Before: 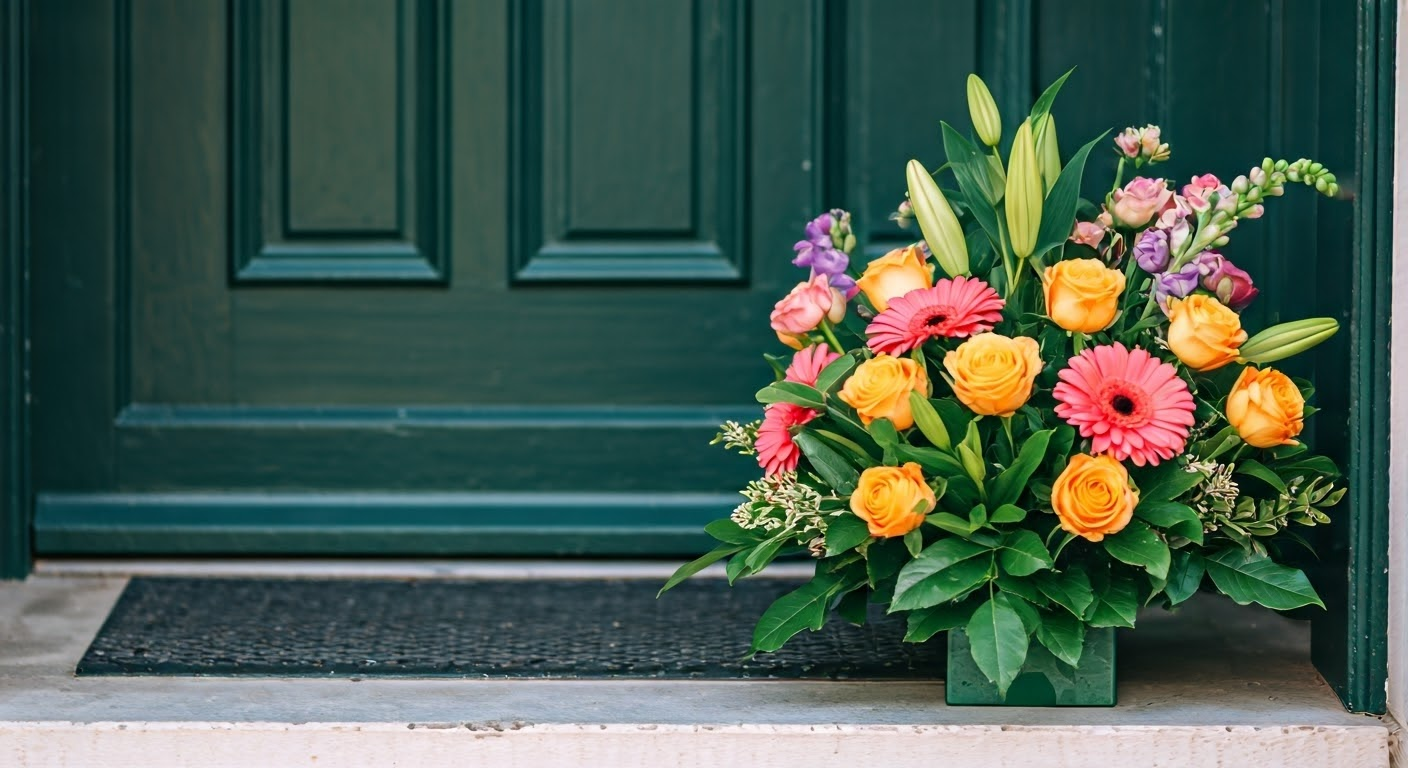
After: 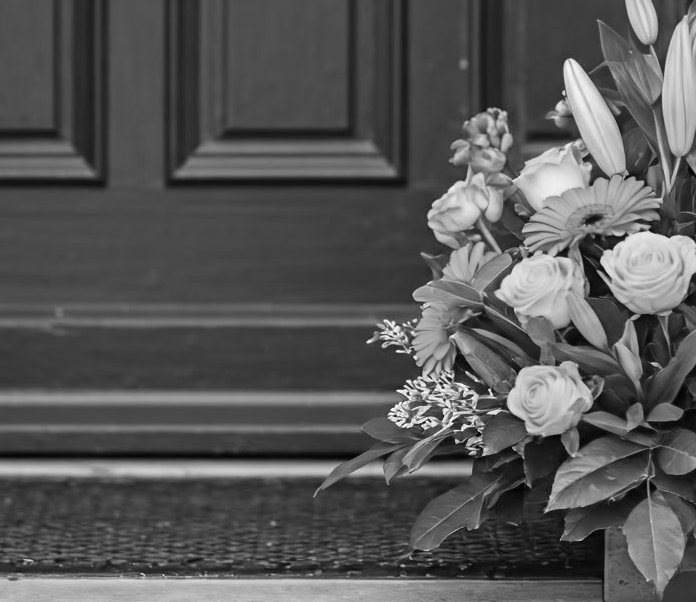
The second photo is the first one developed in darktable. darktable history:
crop and rotate: angle 0.02°, left 24.353%, top 13.219%, right 26.156%, bottom 8.224%
monochrome: a 1.94, b -0.638
